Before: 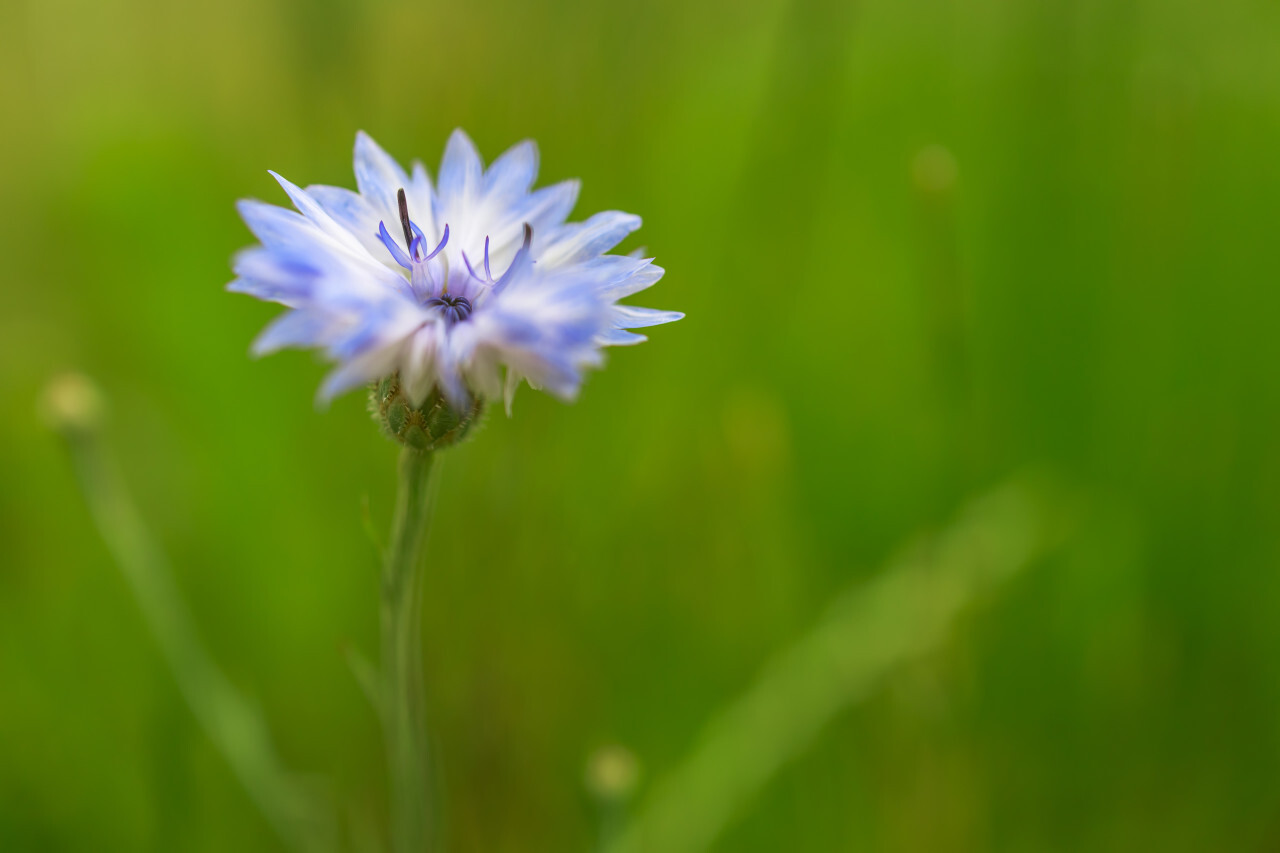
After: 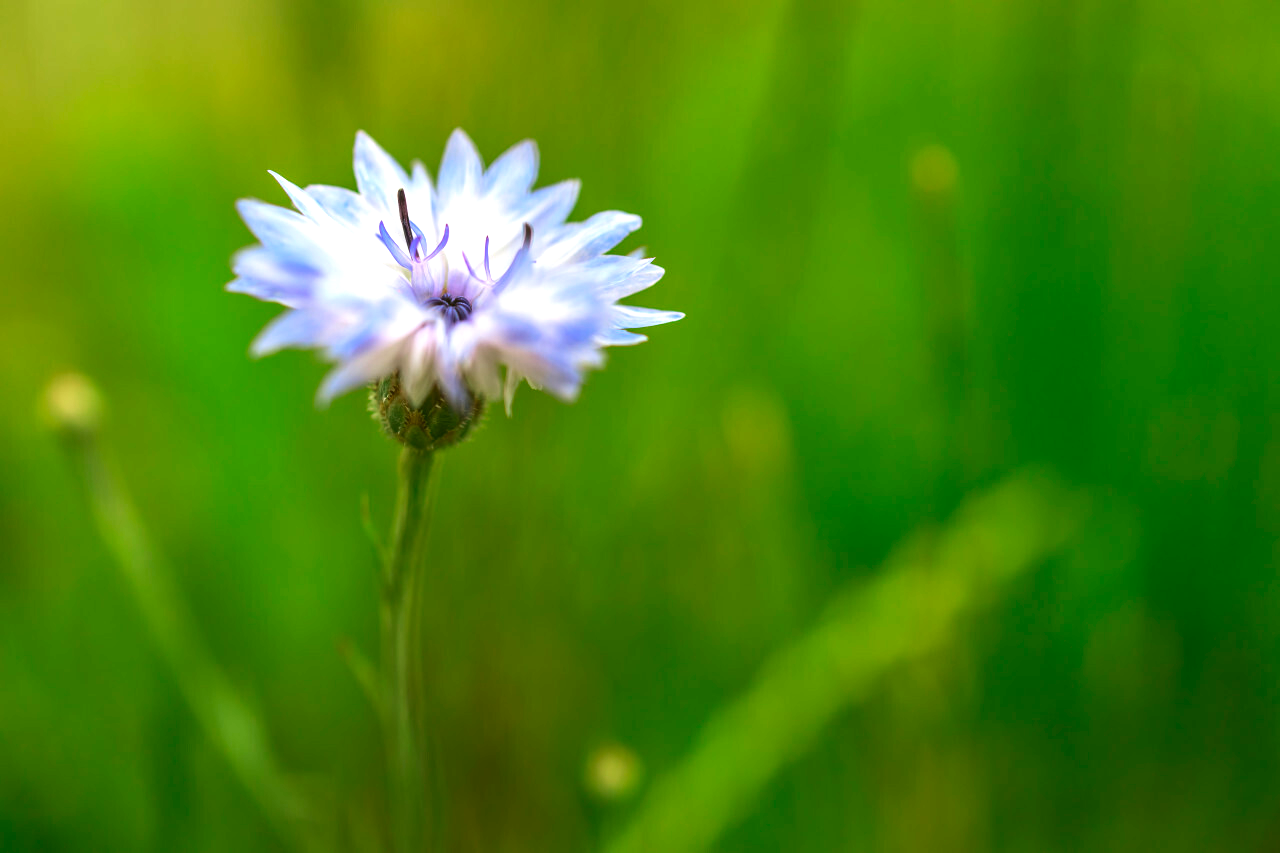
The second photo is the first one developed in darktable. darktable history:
tone equalizer: -8 EV -0.711 EV, -7 EV -0.704 EV, -6 EV -0.594 EV, -5 EV -0.412 EV, -3 EV 0.384 EV, -2 EV 0.6 EV, -1 EV 0.694 EV, +0 EV 0.733 EV, edges refinement/feathering 500, mask exposure compensation -1.57 EV, preserve details no
